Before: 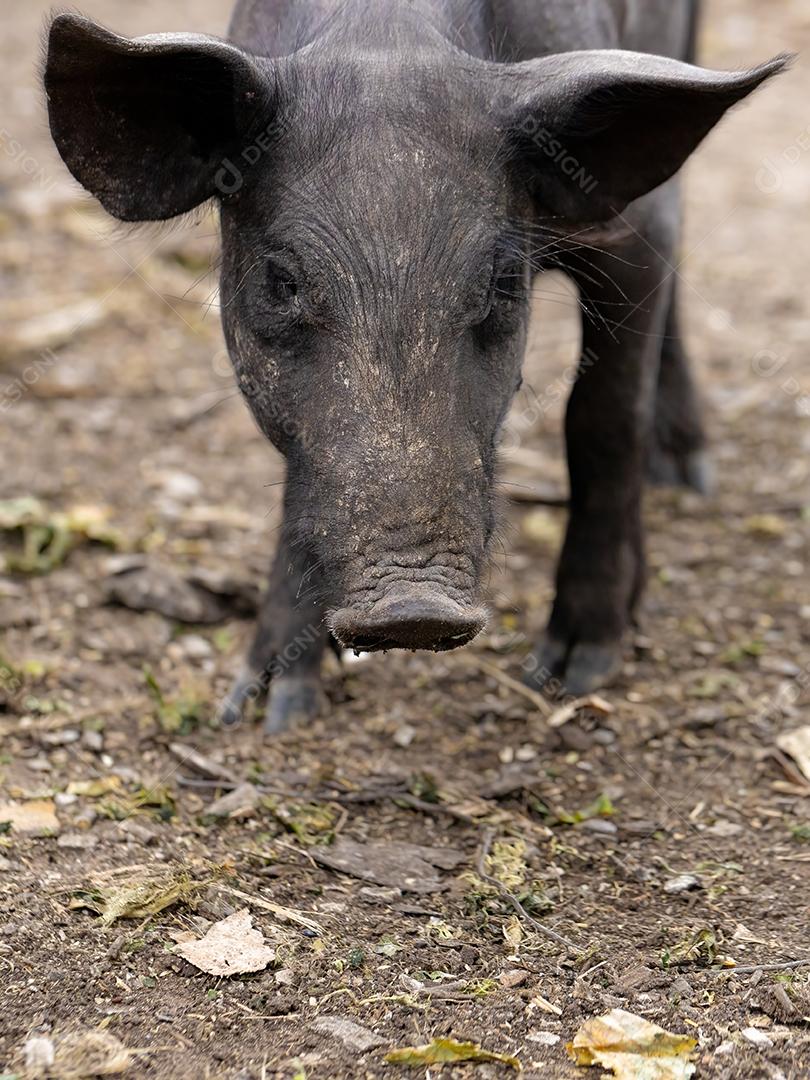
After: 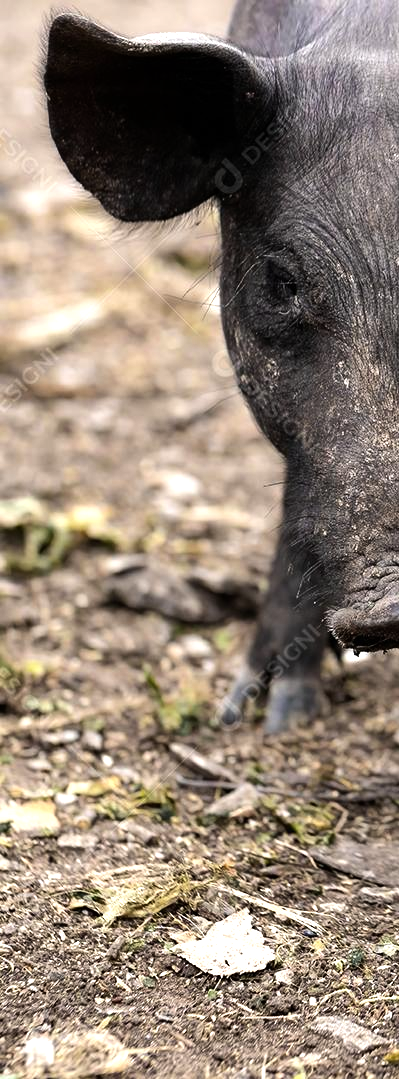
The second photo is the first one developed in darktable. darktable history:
tone equalizer: -8 EV -0.745 EV, -7 EV -0.699 EV, -6 EV -0.616 EV, -5 EV -0.392 EV, -3 EV 0.375 EV, -2 EV 0.6 EV, -1 EV 0.697 EV, +0 EV 0.728 EV, edges refinement/feathering 500, mask exposure compensation -1.57 EV, preserve details no
crop and rotate: left 0.06%, top 0%, right 50.563%
